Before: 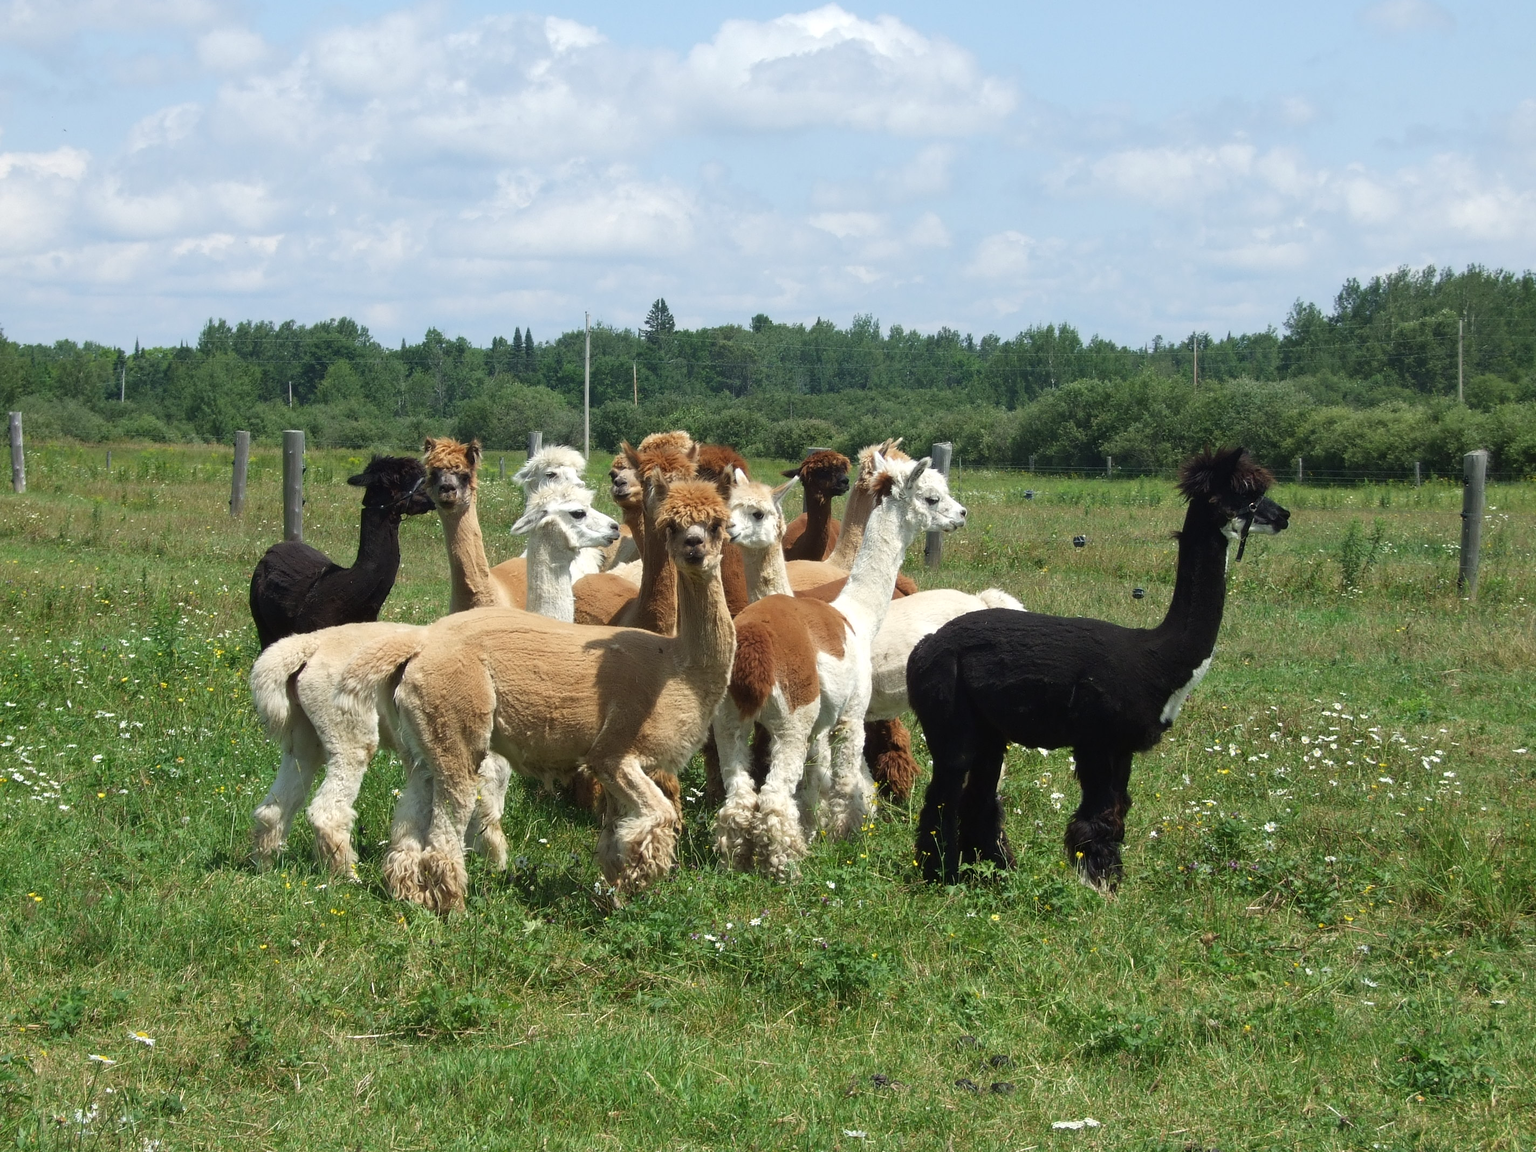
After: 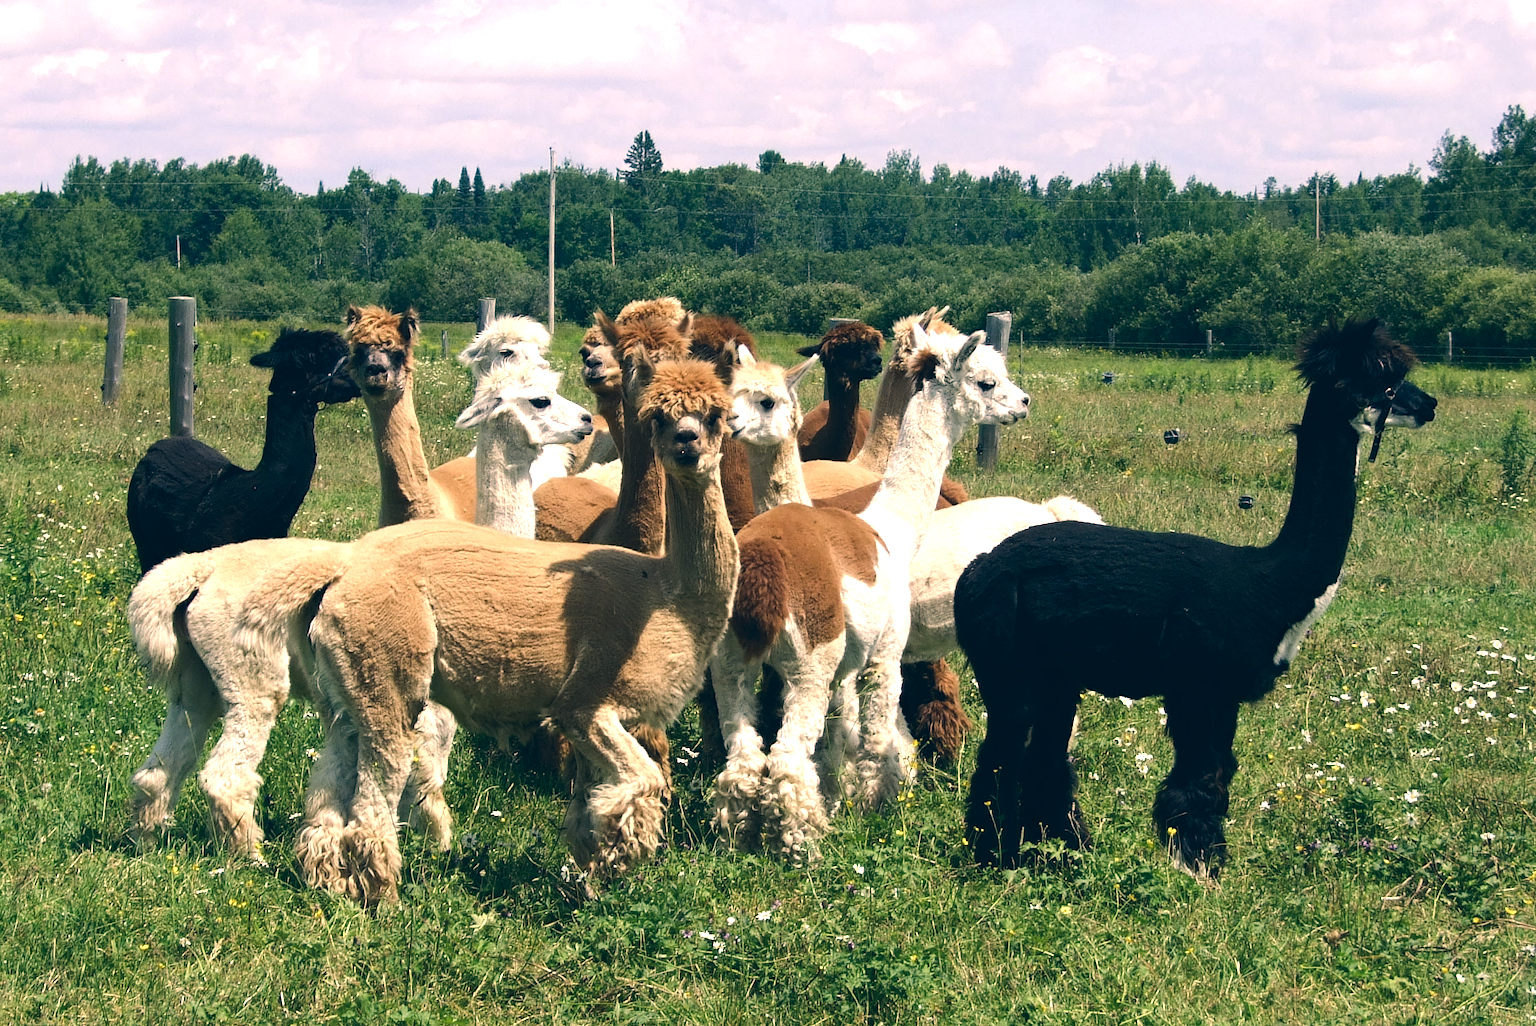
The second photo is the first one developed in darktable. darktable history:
color correction: highlights a* 10.32, highlights b* 14.66, shadows a* -9.59, shadows b* -15.02
crop: left 9.712%, top 16.928%, right 10.845%, bottom 12.332%
haze removal: compatibility mode true, adaptive false
color balance rgb: shadows lift › chroma 2%, shadows lift › hue 135.47°, highlights gain › chroma 2%, highlights gain › hue 291.01°, global offset › luminance 0.5%, perceptual saturation grading › global saturation -10.8%, perceptual saturation grading › highlights -26.83%, perceptual saturation grading › shadows 21.25%, perceptual brilliance grading › highlights 17.77%, perceptual brilliance grading › mid-tones 31.71%, perceptual brilliance grading › shadows -31.01%, global vibrance 24.91%
